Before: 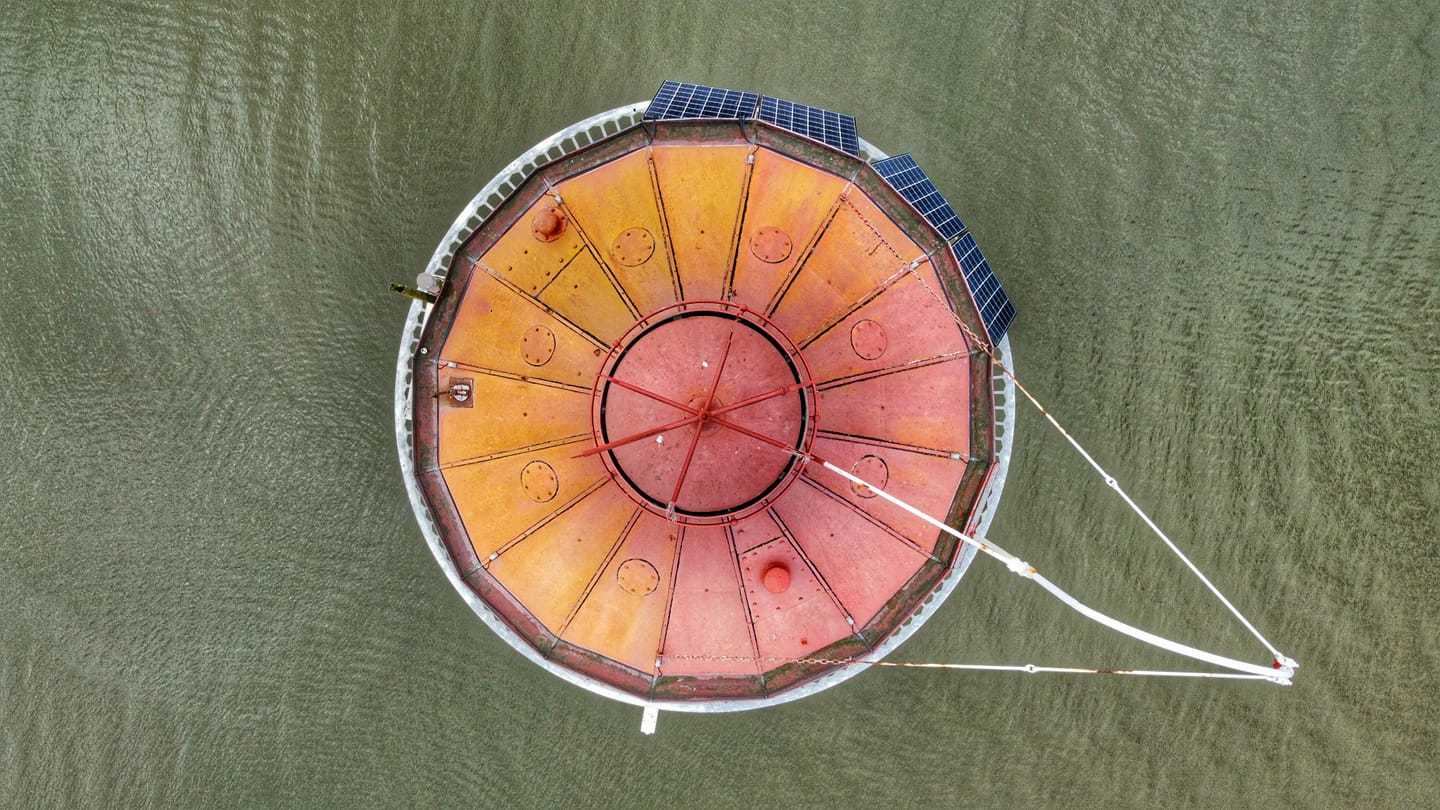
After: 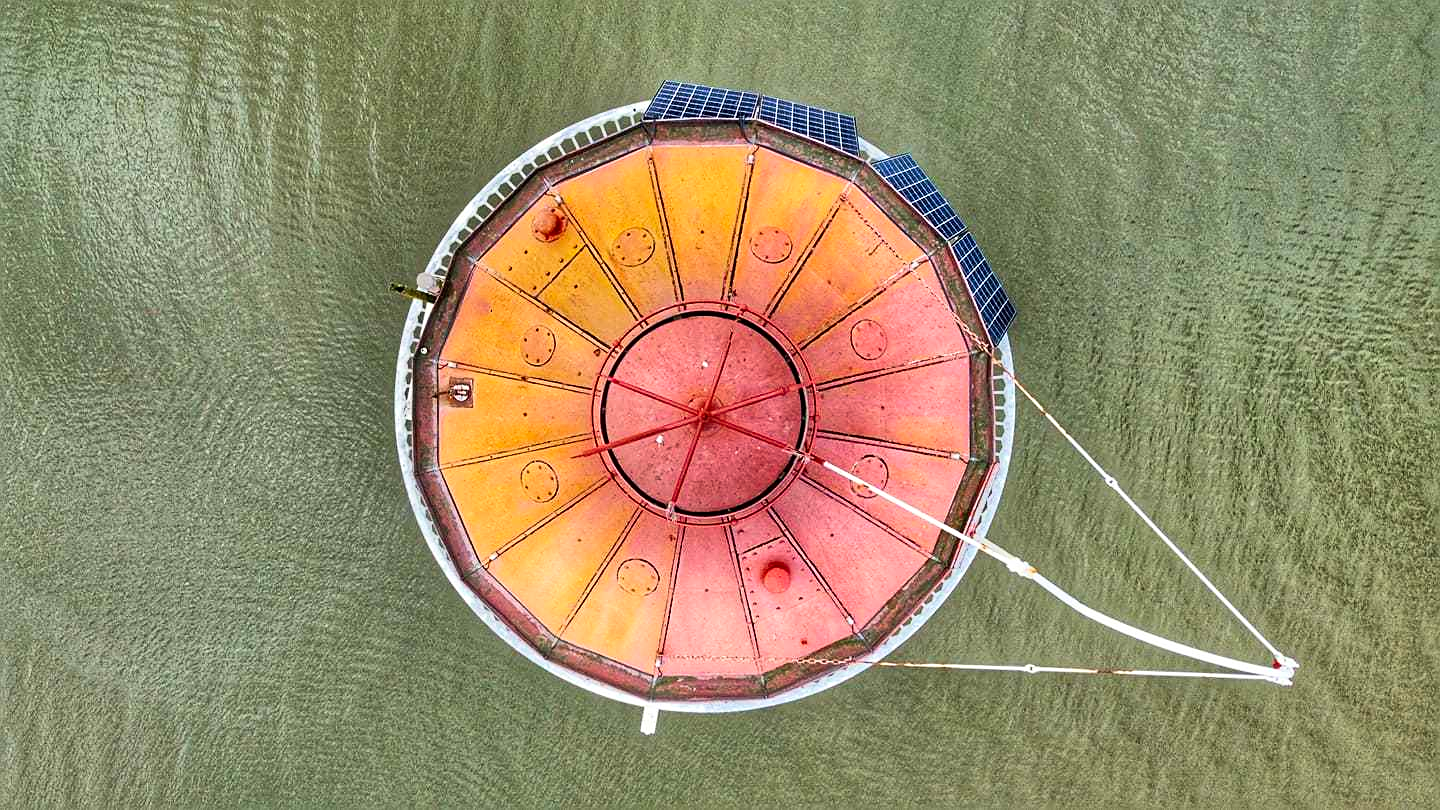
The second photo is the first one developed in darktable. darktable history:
sharpen: on, module defaults
shadows and highlights: soften with gaussian
contrast brightness saturation: contrast 0.2, brightness 0.16, saturation 0.22
velvia: strength 15%
